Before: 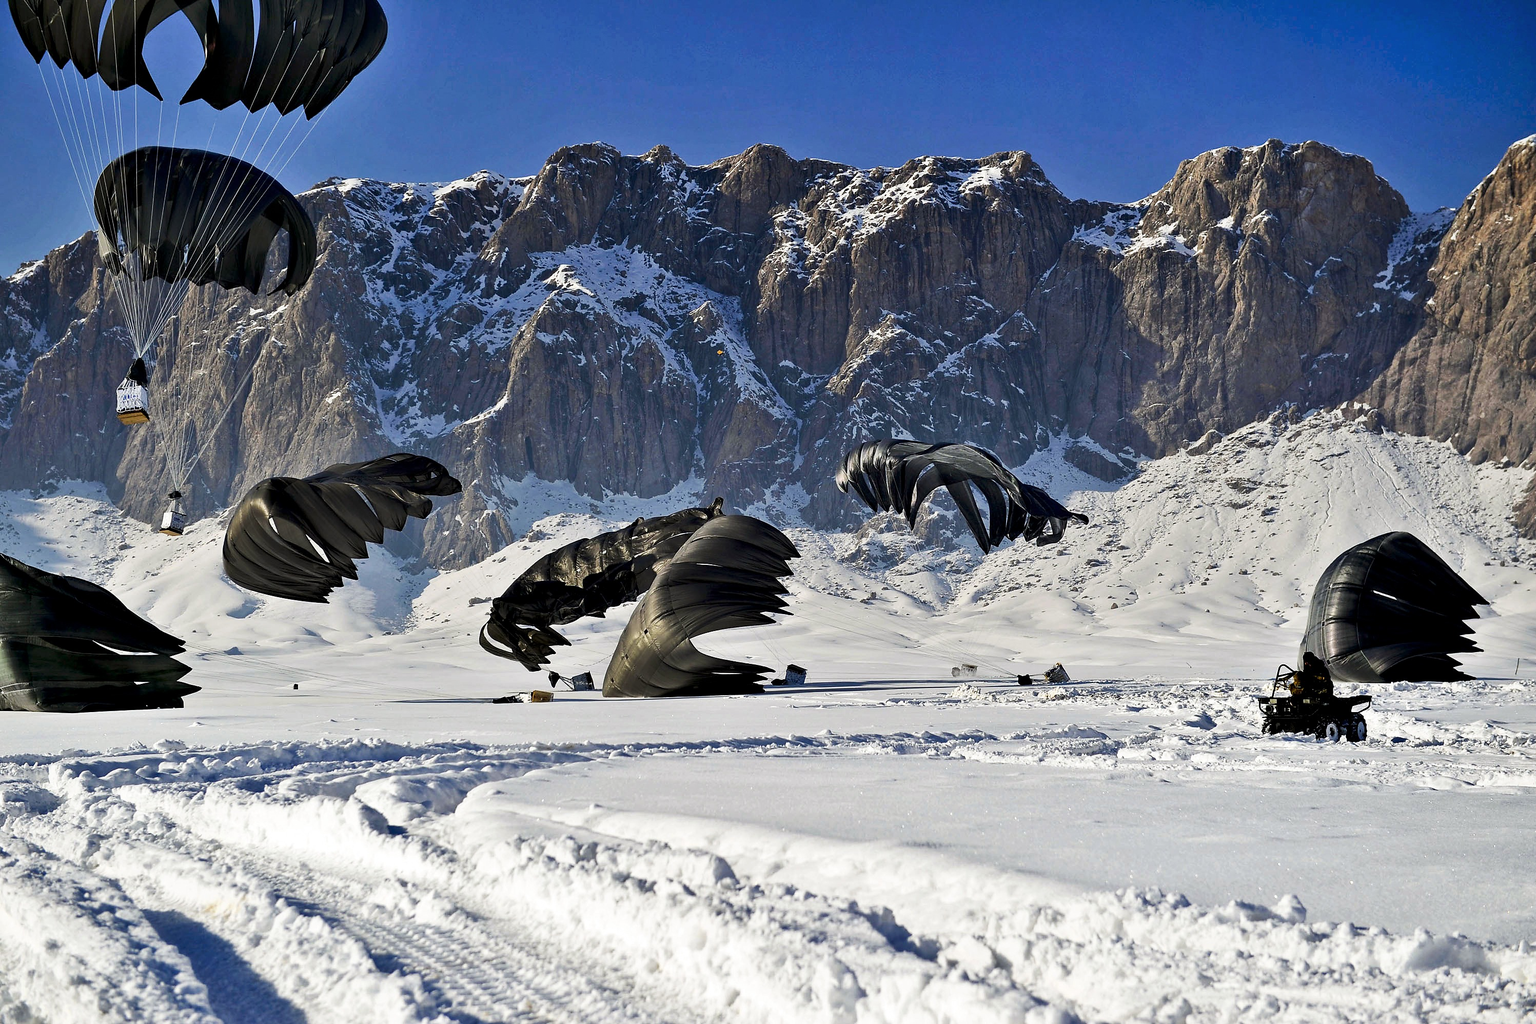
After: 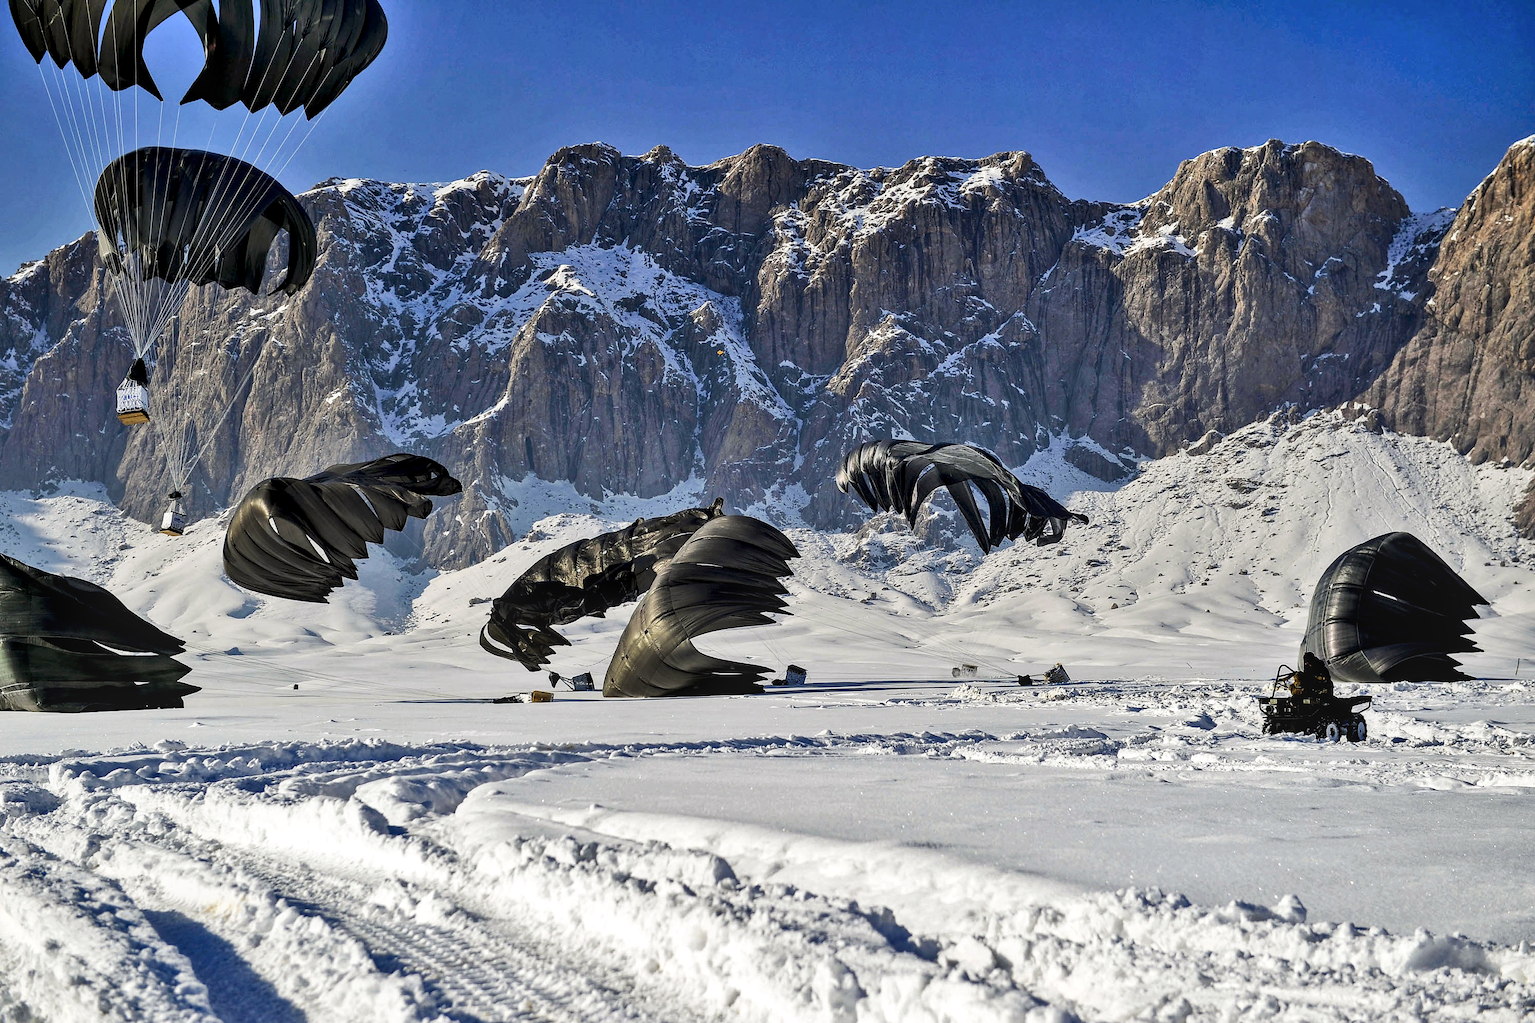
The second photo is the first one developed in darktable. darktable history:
local contrast: on, module defaults
shadows and highlights: shadows 52.34, highlights -28.23, soften with gaussian
